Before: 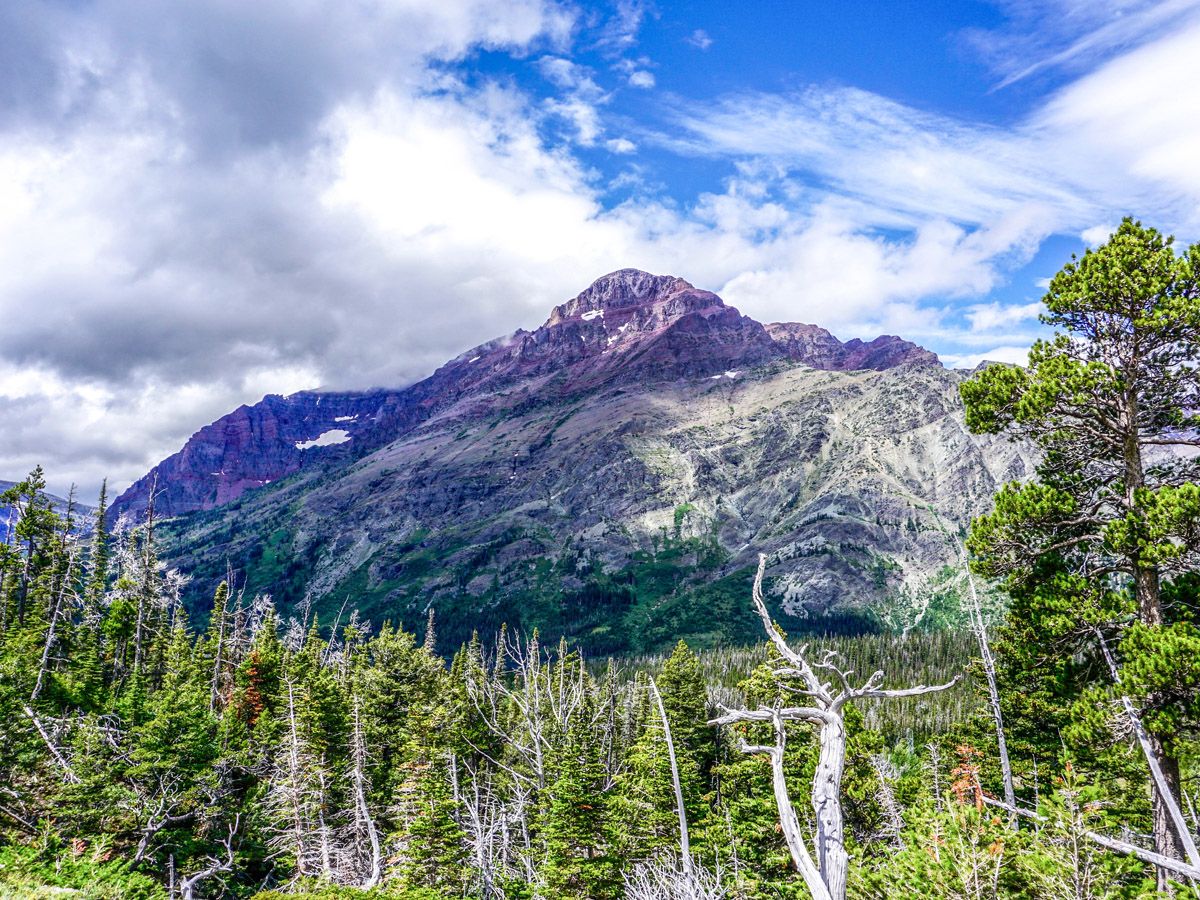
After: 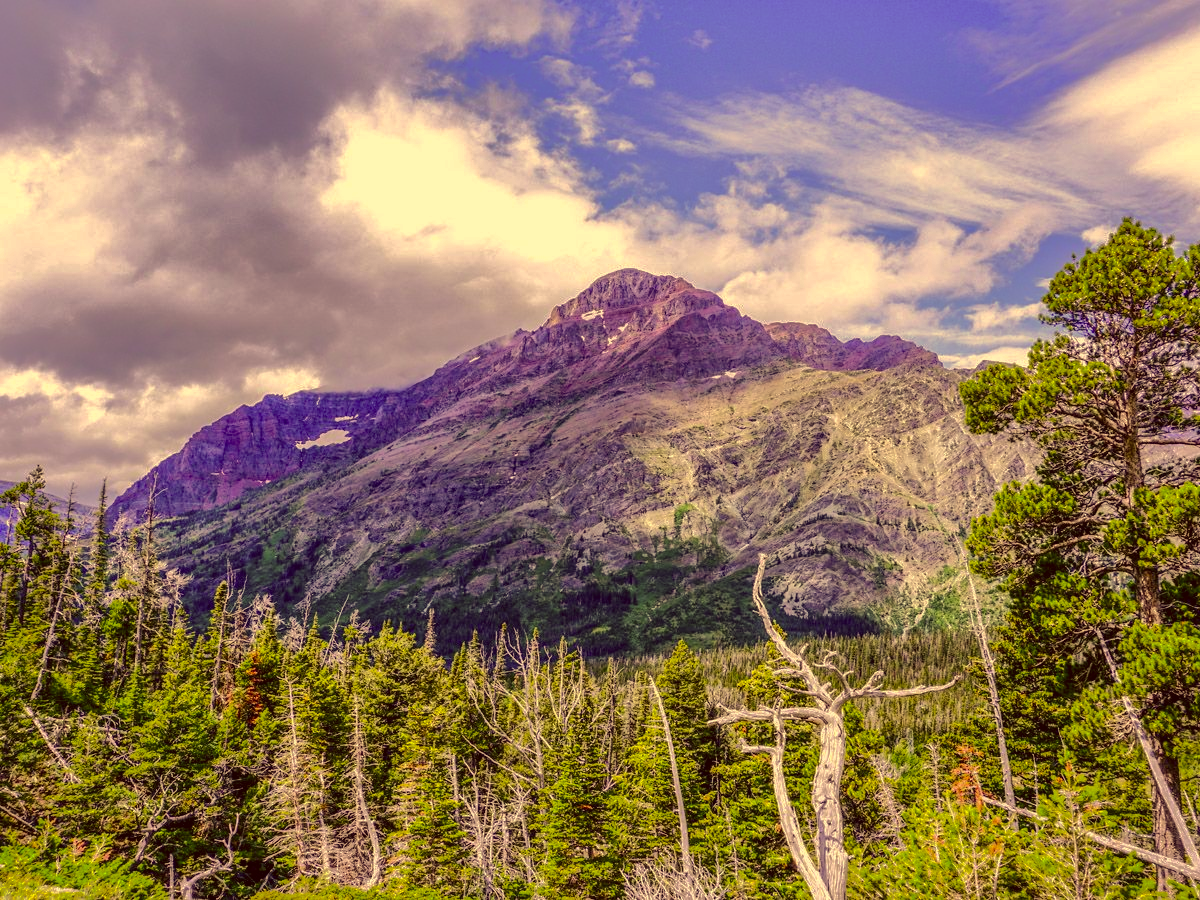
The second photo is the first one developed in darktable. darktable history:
shadows and highlights: shadows -19.89, highlights -73.41
color correction: highlights a* 9.73, highlights b* 38.65, shadows a* 13.84, shadows b* 3.5
